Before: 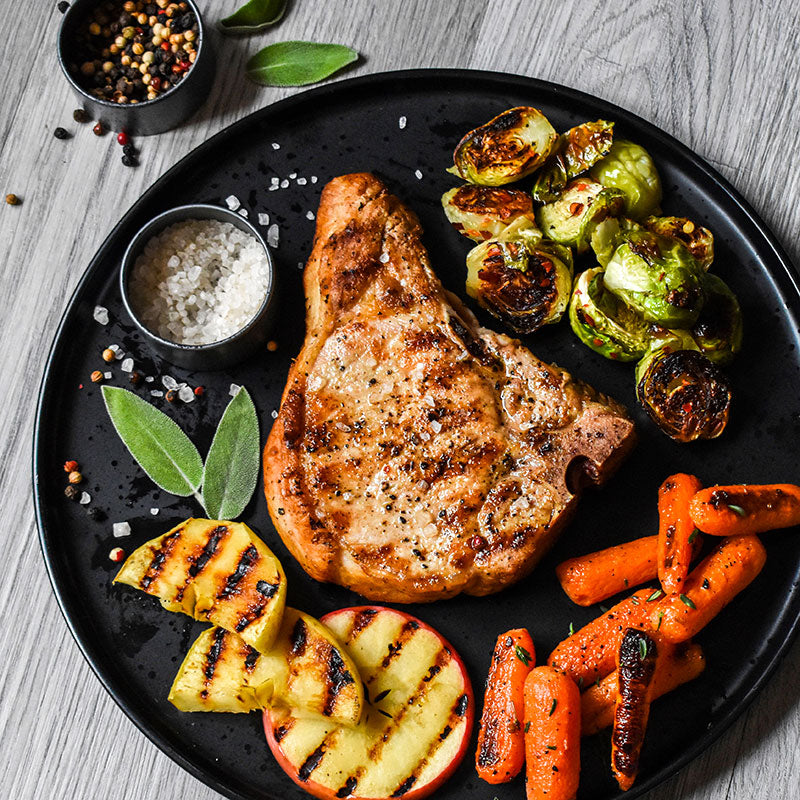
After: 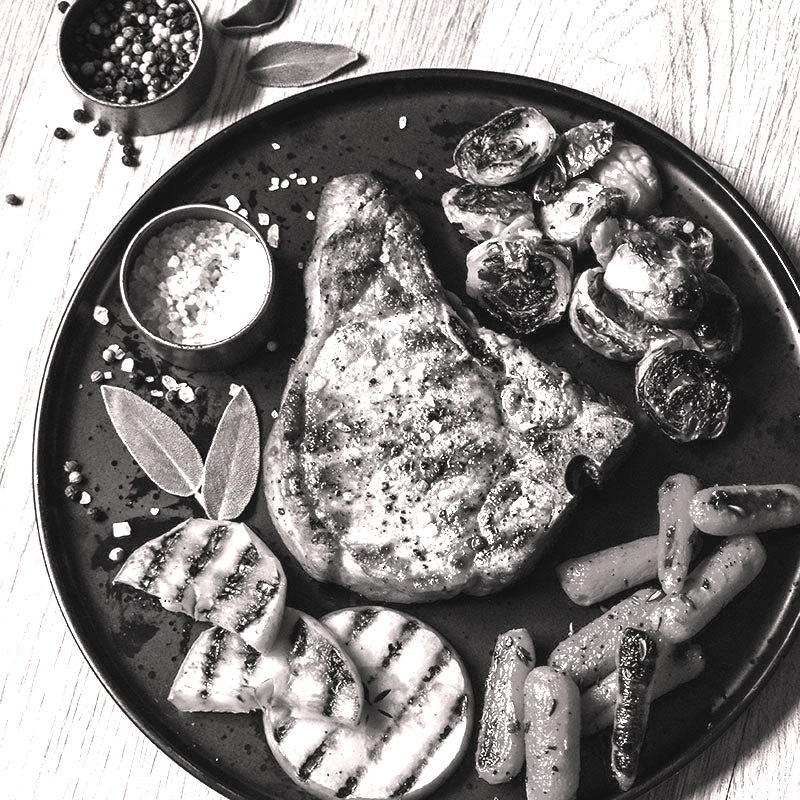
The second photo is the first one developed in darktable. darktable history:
exposure: black level correction -0.002, exposure 0.707 EV, compensate exposure bias true, compensate highlight preservation false
color calibration: output gray [0.246, 0.254, 0.501, 0], illuminant as shot in camera, x 0.464, y 0.42, temperature 2697.75 K
color correction: highlights a* 3.31, highlights b* 1.81, saturation 1.18
